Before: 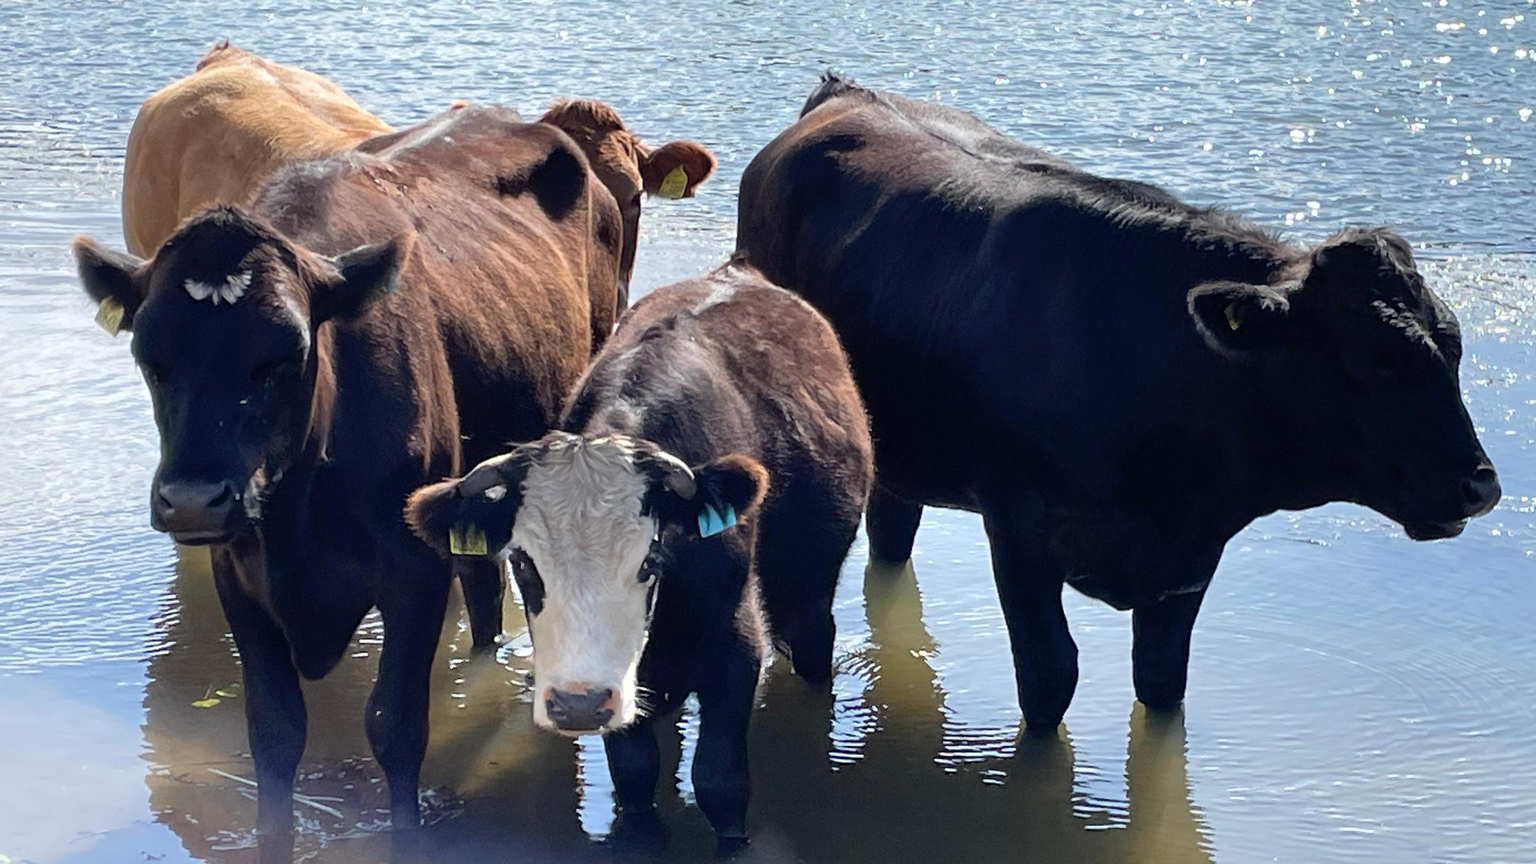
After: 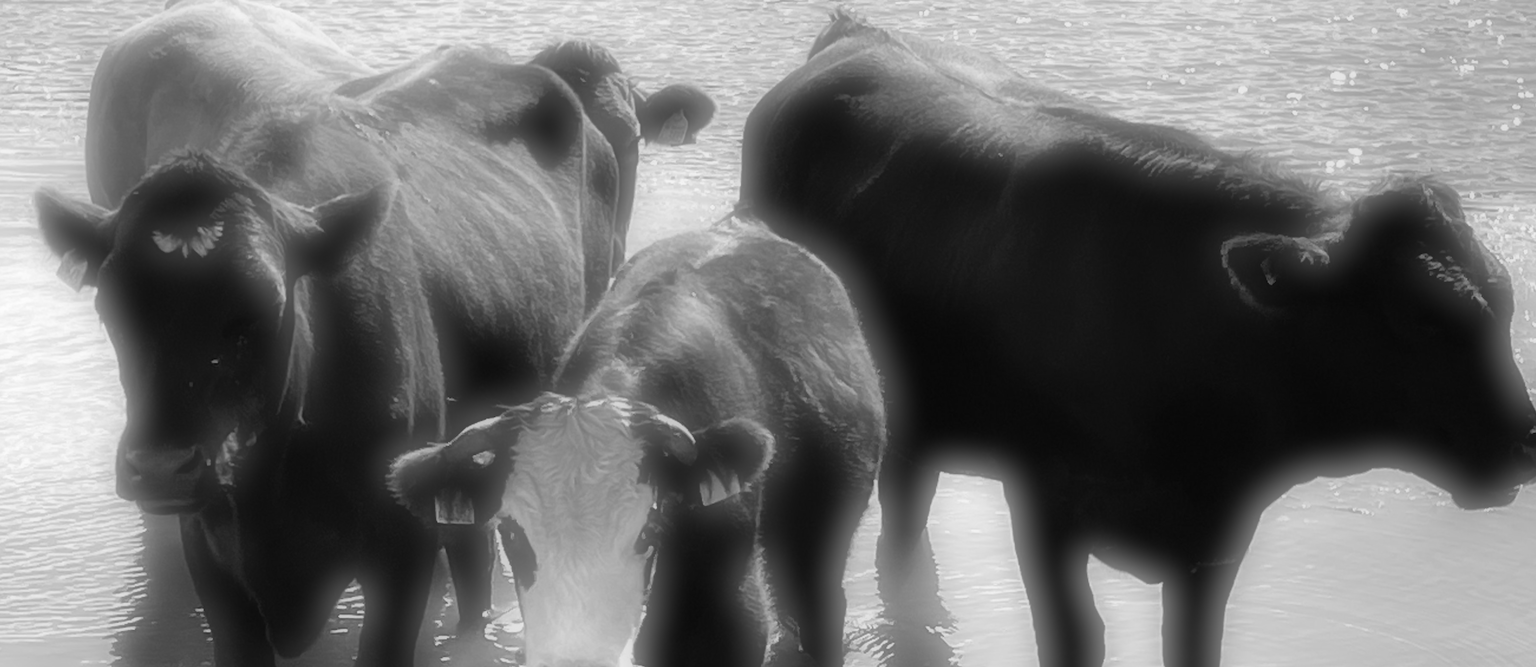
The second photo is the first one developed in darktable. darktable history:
crop: left 2.737%, top 7.287%, right 3.421%, bottom 20.179%
soften: on, module defaults
monochrome: on, module defaults
